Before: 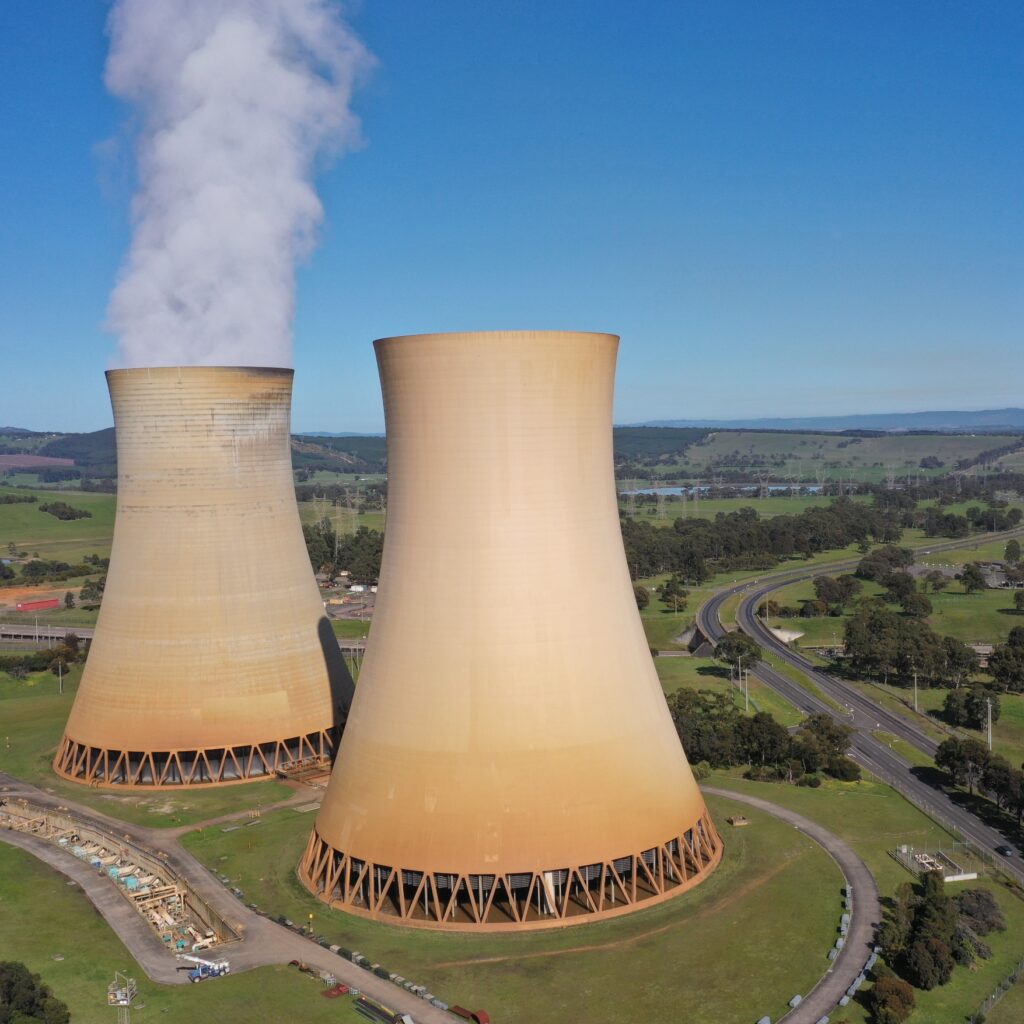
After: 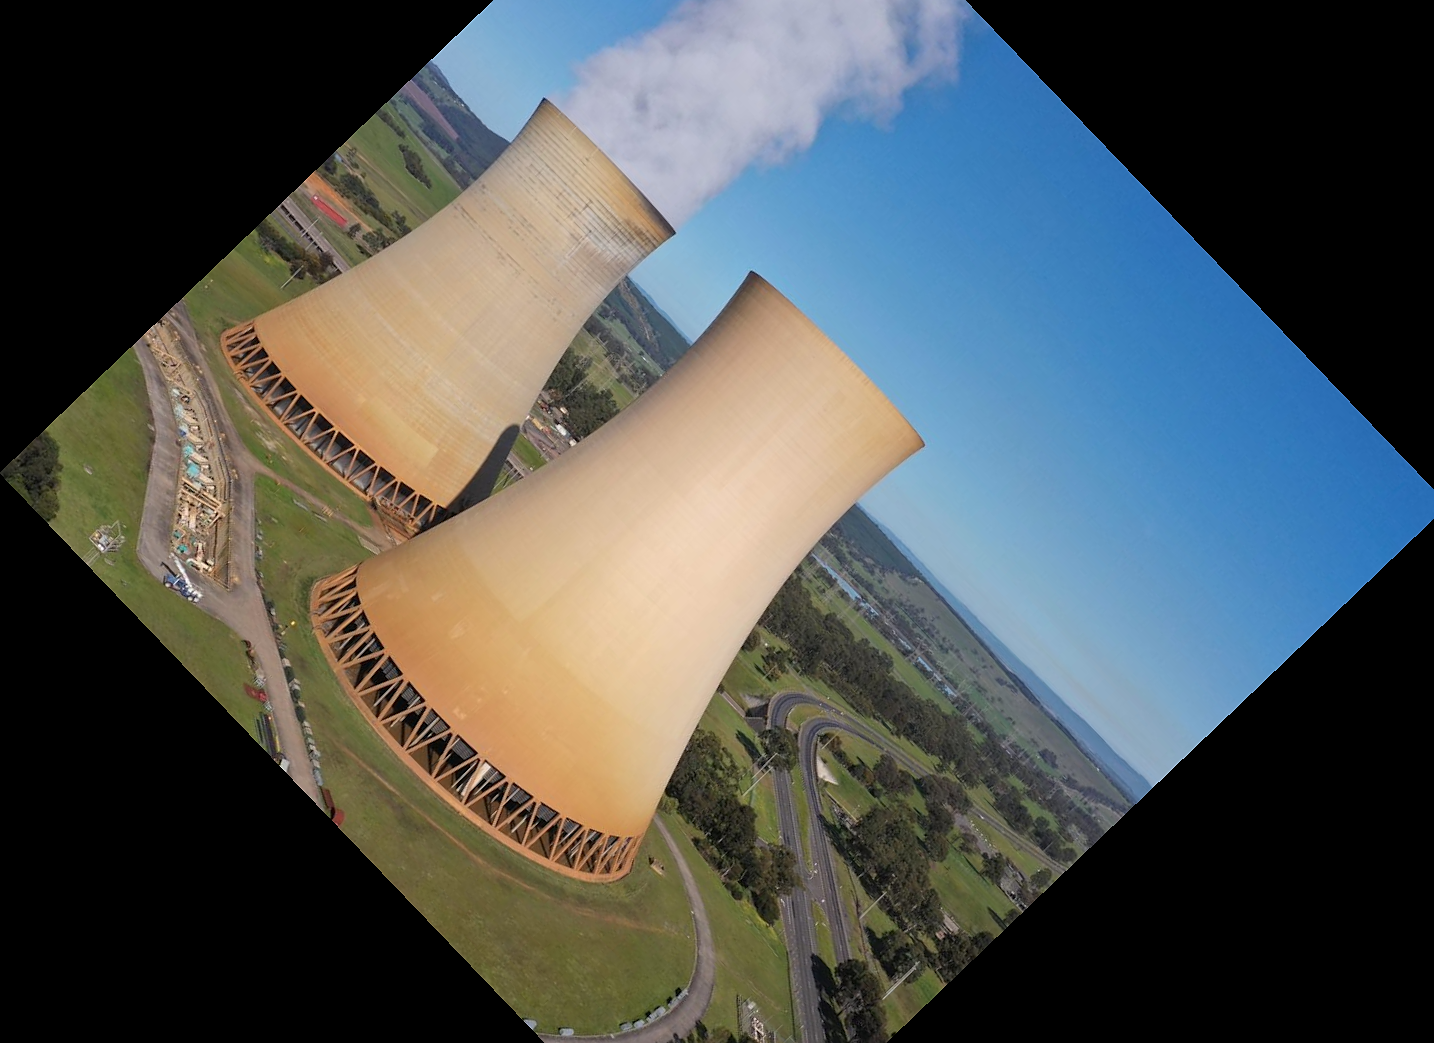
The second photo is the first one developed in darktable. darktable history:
crop and rotate: angle -46.26°, top 16.234%, right 0.912%, bottom 11.704%
sharpen: radius 0.969, amount 0.604
